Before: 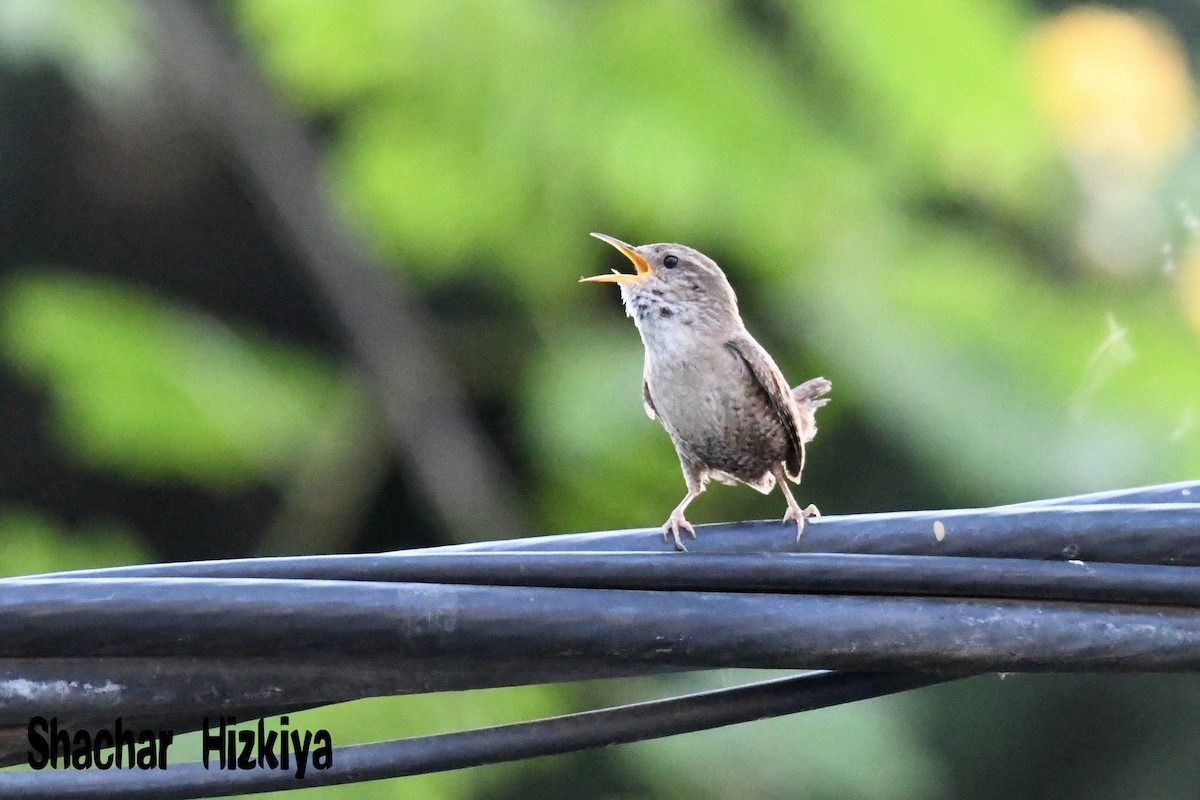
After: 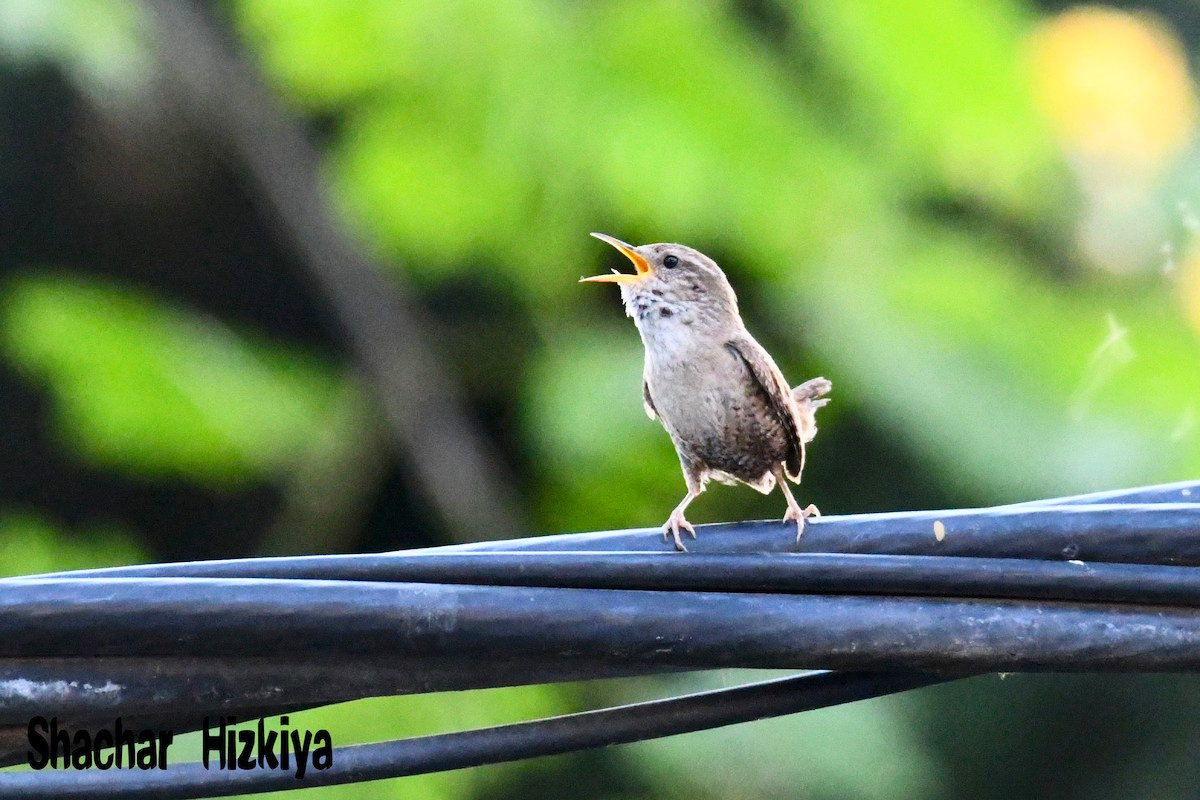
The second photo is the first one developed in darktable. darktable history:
contrast brightness saturation: contrast 0.18, saturation 0.3
